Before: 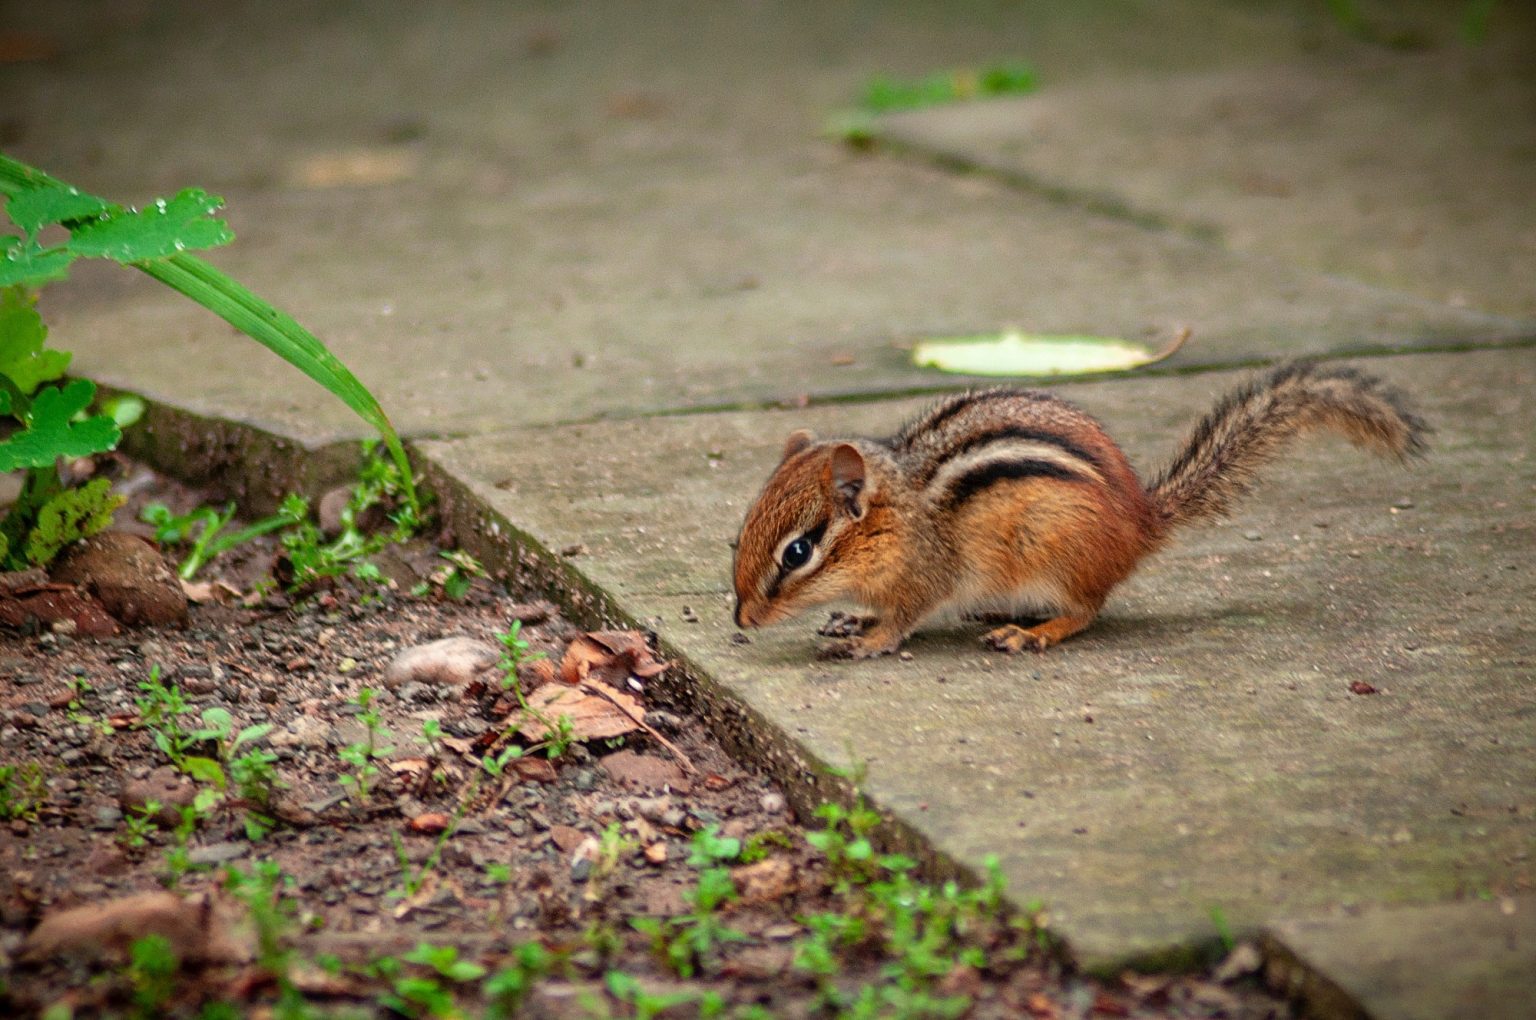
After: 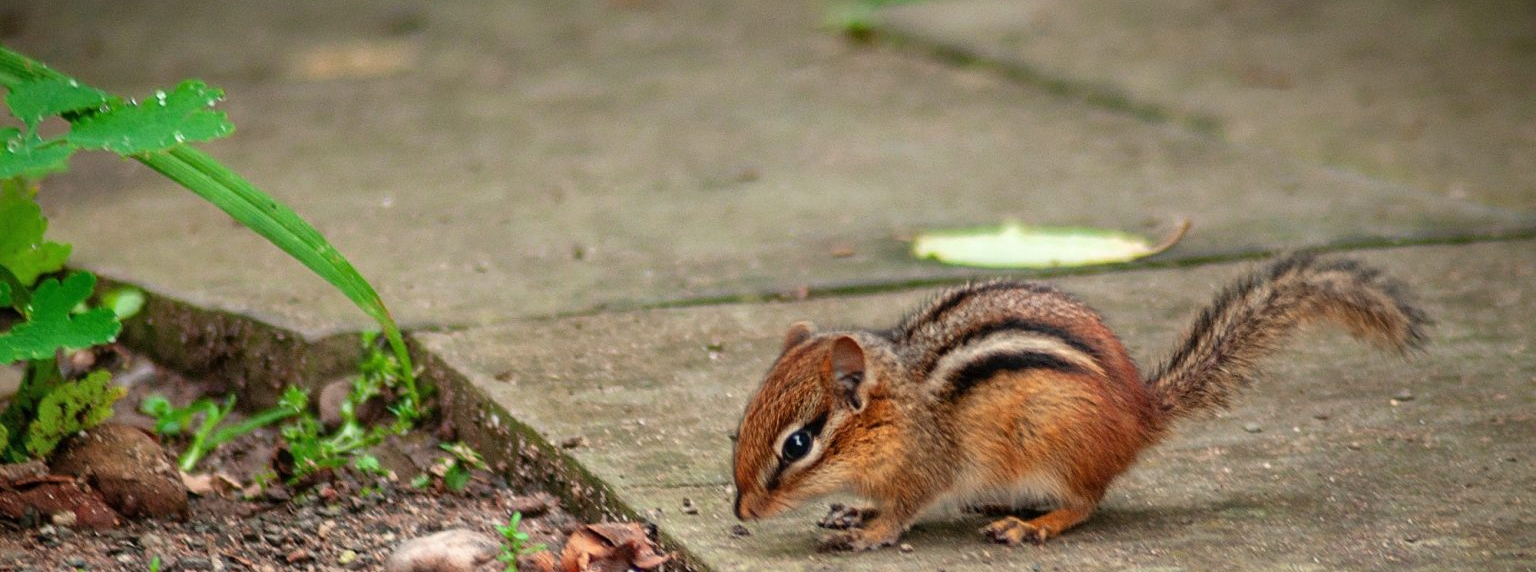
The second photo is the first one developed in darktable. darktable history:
shadows and highlights: shadows color adjustment 97.66%, soften with gaussian
crop and rotate: top 10.605%, bottom 33.274%
